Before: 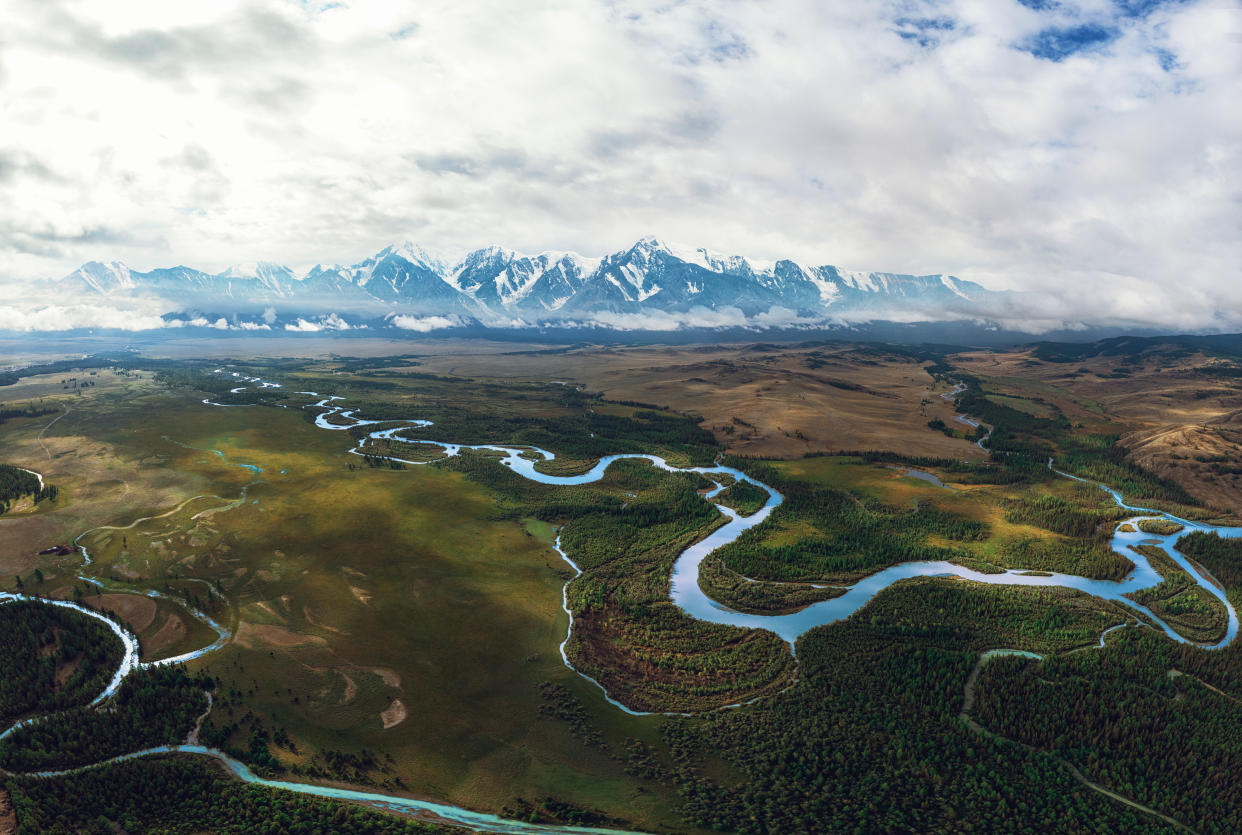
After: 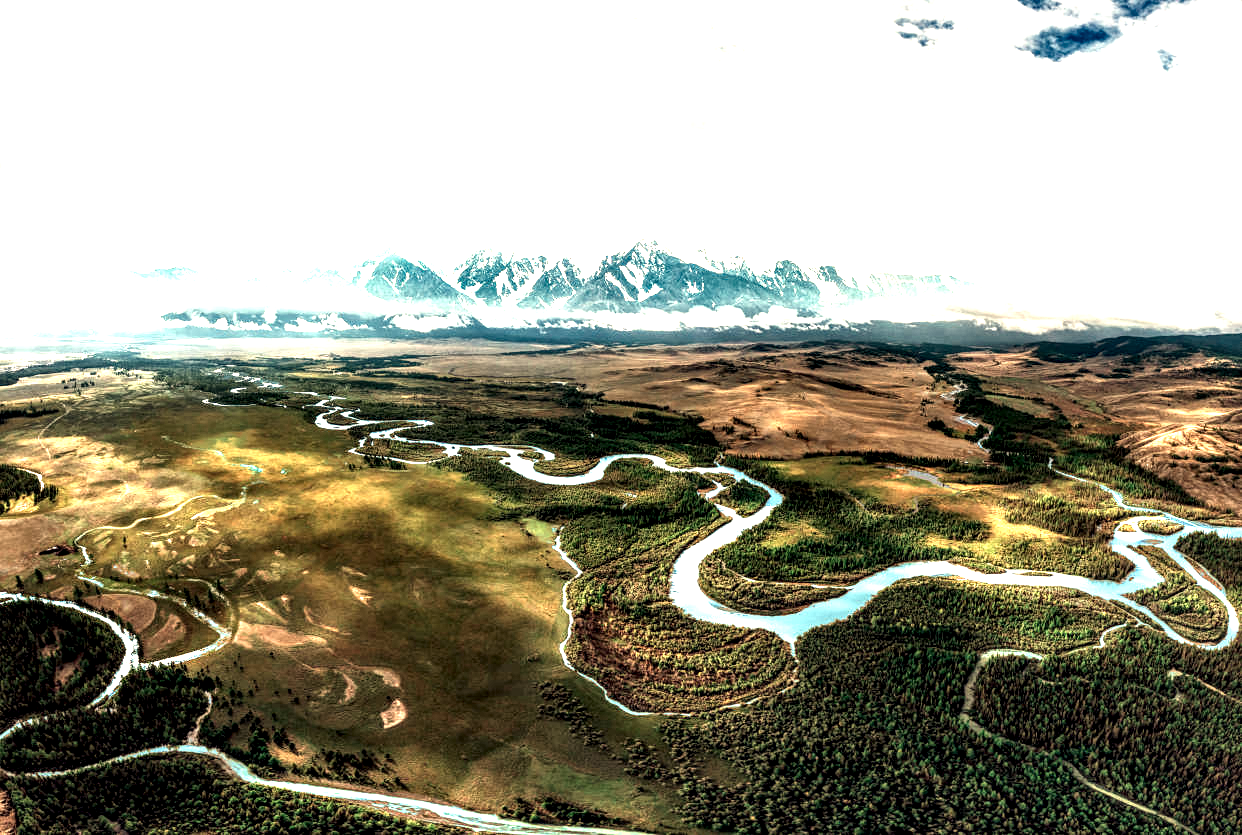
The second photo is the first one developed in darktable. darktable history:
local contrast: shadows 185%, detail 225%
exposure: black level correction 0, exposure 1.4 EV, compensate highlight preservation false
white balance: red 1.138, green 0.996, blue 0.812
